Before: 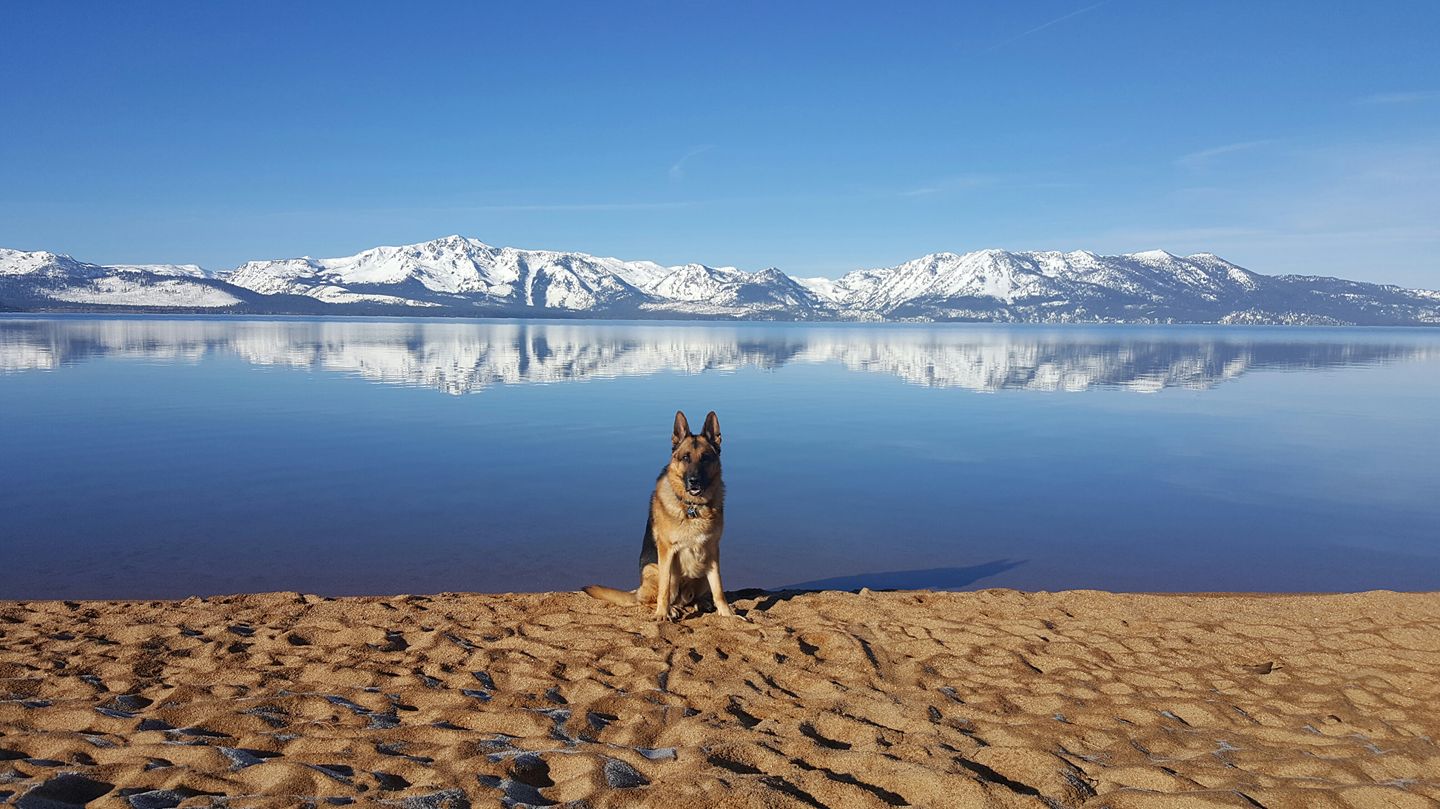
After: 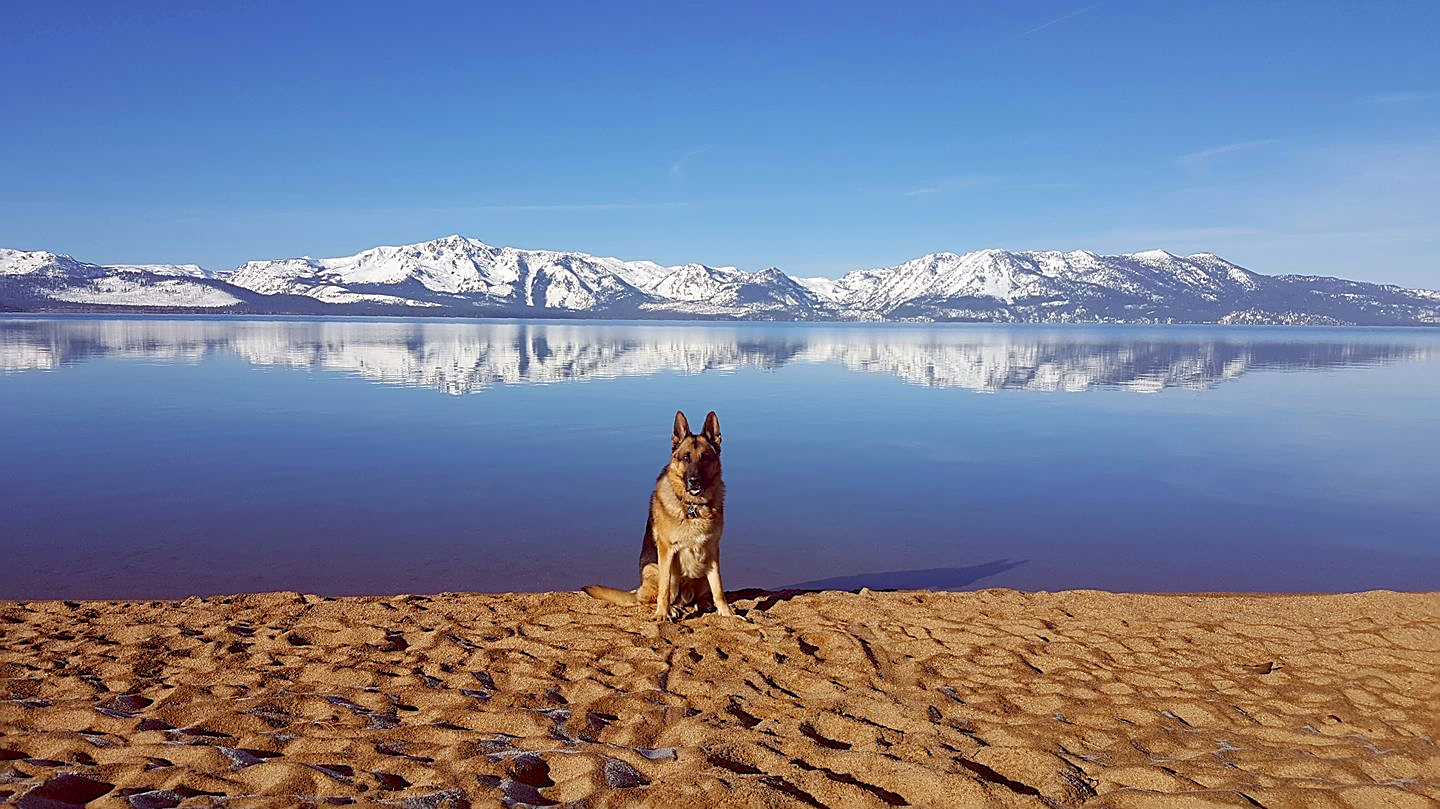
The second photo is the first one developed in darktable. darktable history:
sharpen: on, module defaults
color balance rgb: global offset › luminance -0.181%, global offset › chroma 0.275%, perceptual saturation grading › global saturation 0.617%, global vibrance 19.319%
